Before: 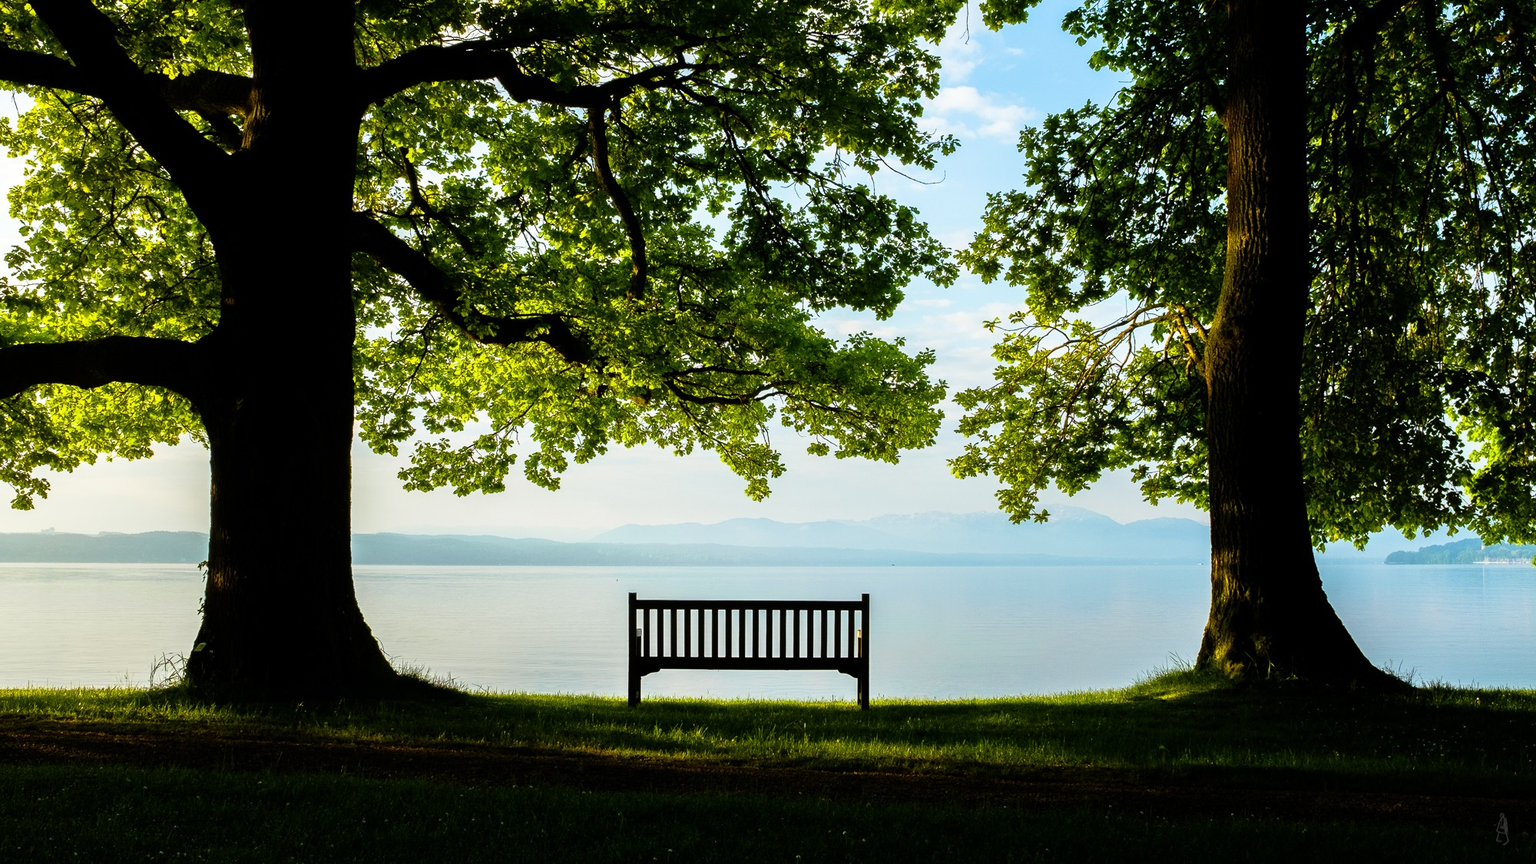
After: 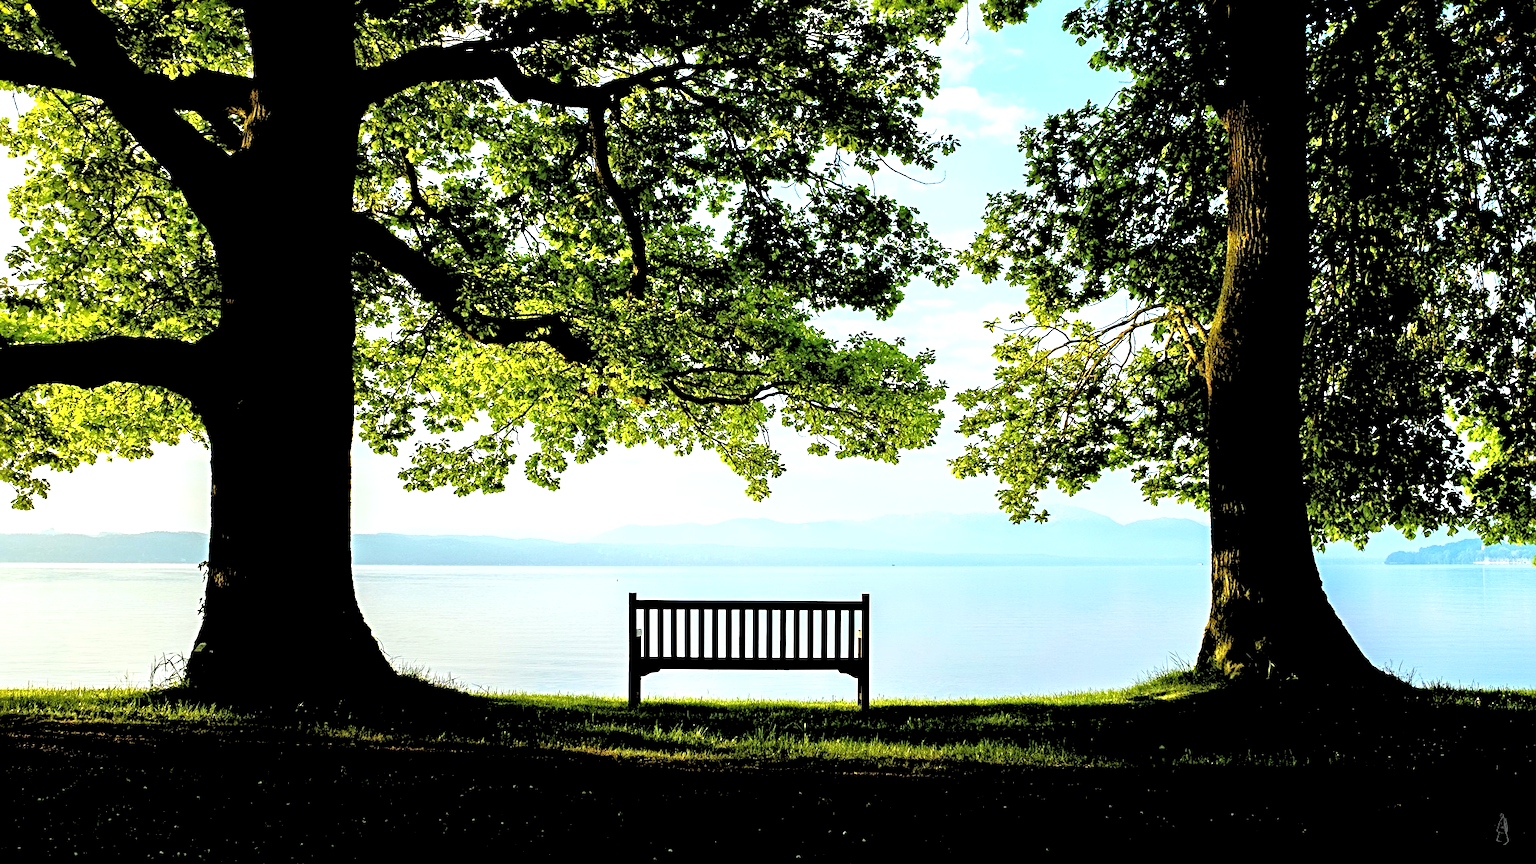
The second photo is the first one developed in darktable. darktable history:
white balance: red 0.976, blue 1.04
exposure: black level correction -0.002, exposure 0.54 EV, compensate highlight preservation false
rgb levels: levels [[0.027, 0.429, 0.996], [0, 0.5, 1], [0, 0.5, 1]]
sharpen: radius 4
